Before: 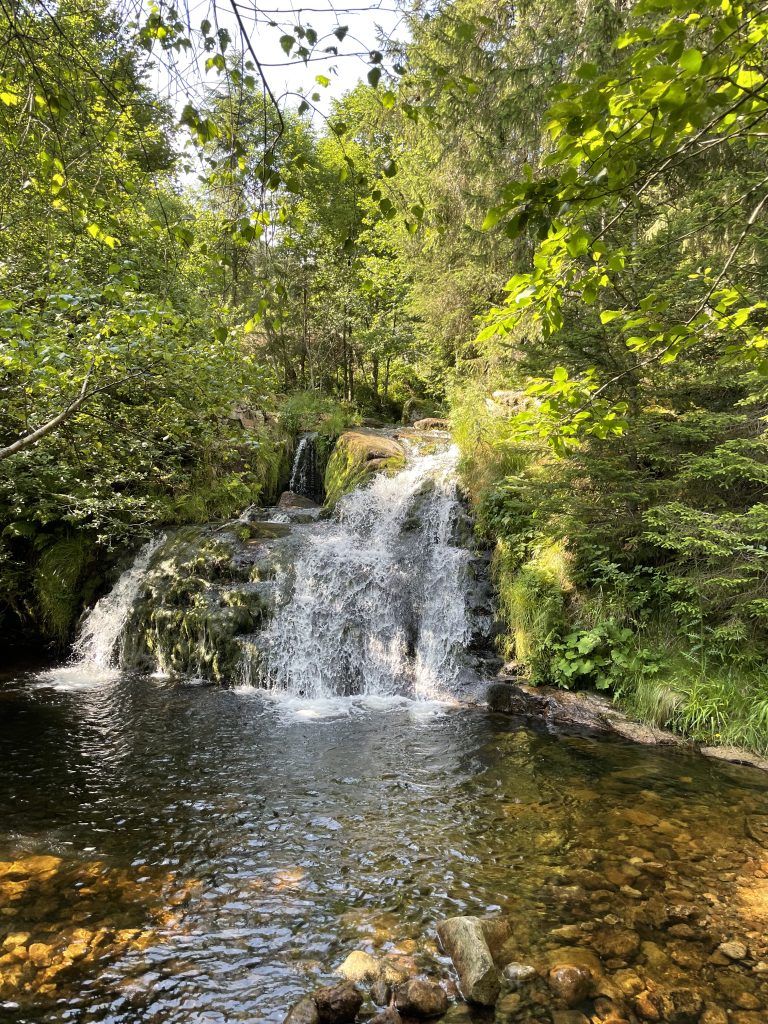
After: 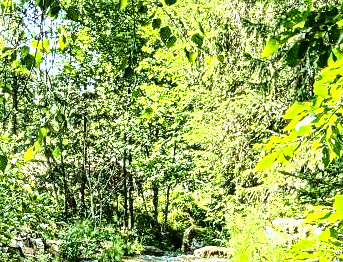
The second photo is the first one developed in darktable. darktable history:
crop: left 28.732%, top 16.841%, right 26.583%, bottom 57.519%
velvia: on, module defaults
exposure: exposure 0.497 EV, compensate highlight preservation false
haze removal: compatibility mode true, adaptive false
contrast brightness saturation: contrast 0.401, brightness 0.098, saturation 0.207
local contrast: mode bilateral grid, contrast 21, coarseness 3, detail 298%, midtone range 0.2
color calibration: output R [0.946, 0.065, -0.013, 0], output G [-0.246, 1.264, -0.017, 0], output B [0.046, -0.098, 1.05, 0], illuminant Planckian (black body), x 0.378, y 0.375, temperature 4026.48 K
